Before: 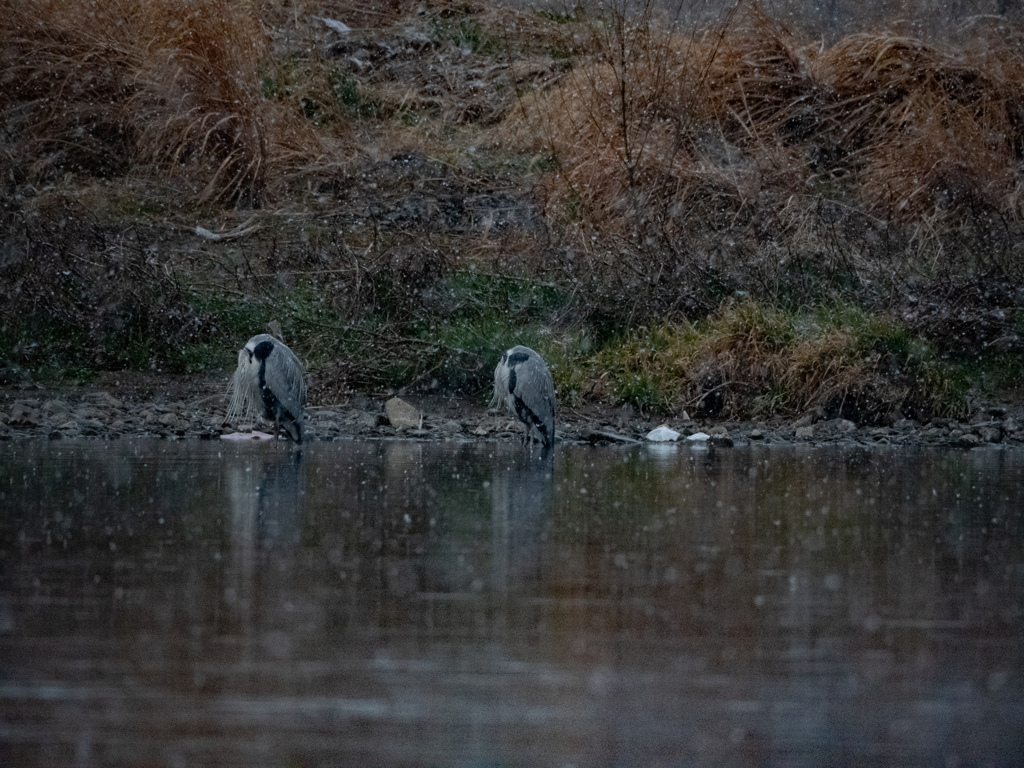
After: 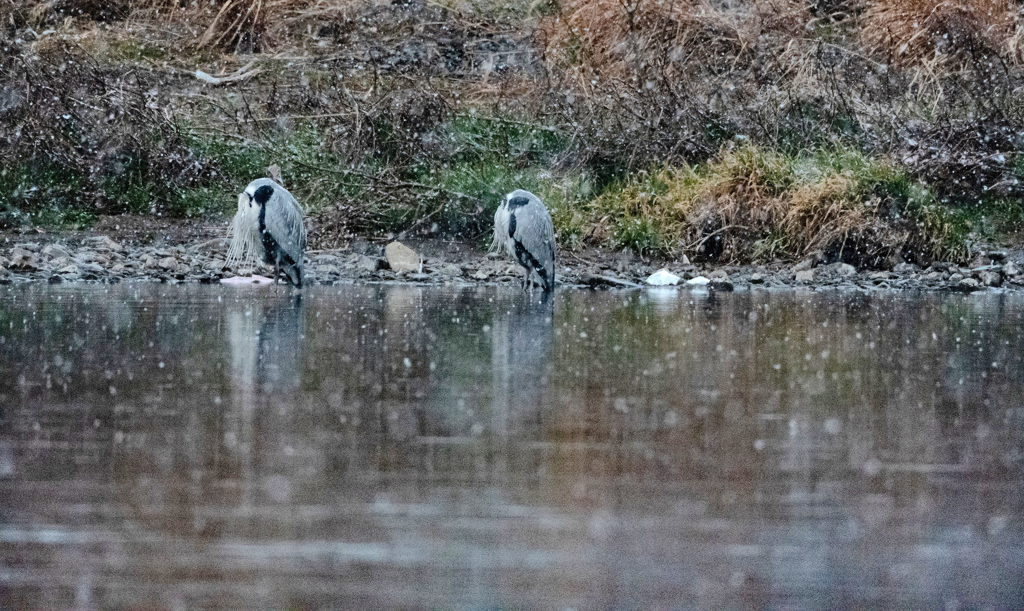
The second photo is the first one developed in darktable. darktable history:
shadows and highlights: radius 111.16, shadows 51.44, white point adjustment 8.99, highlights -5.06, soften with gaussian
exposure: black level correction 0, exposure 0.703 EV, compensate exposure bias true, compensate highlight preservation false
crop and rotate: top 20.361%
